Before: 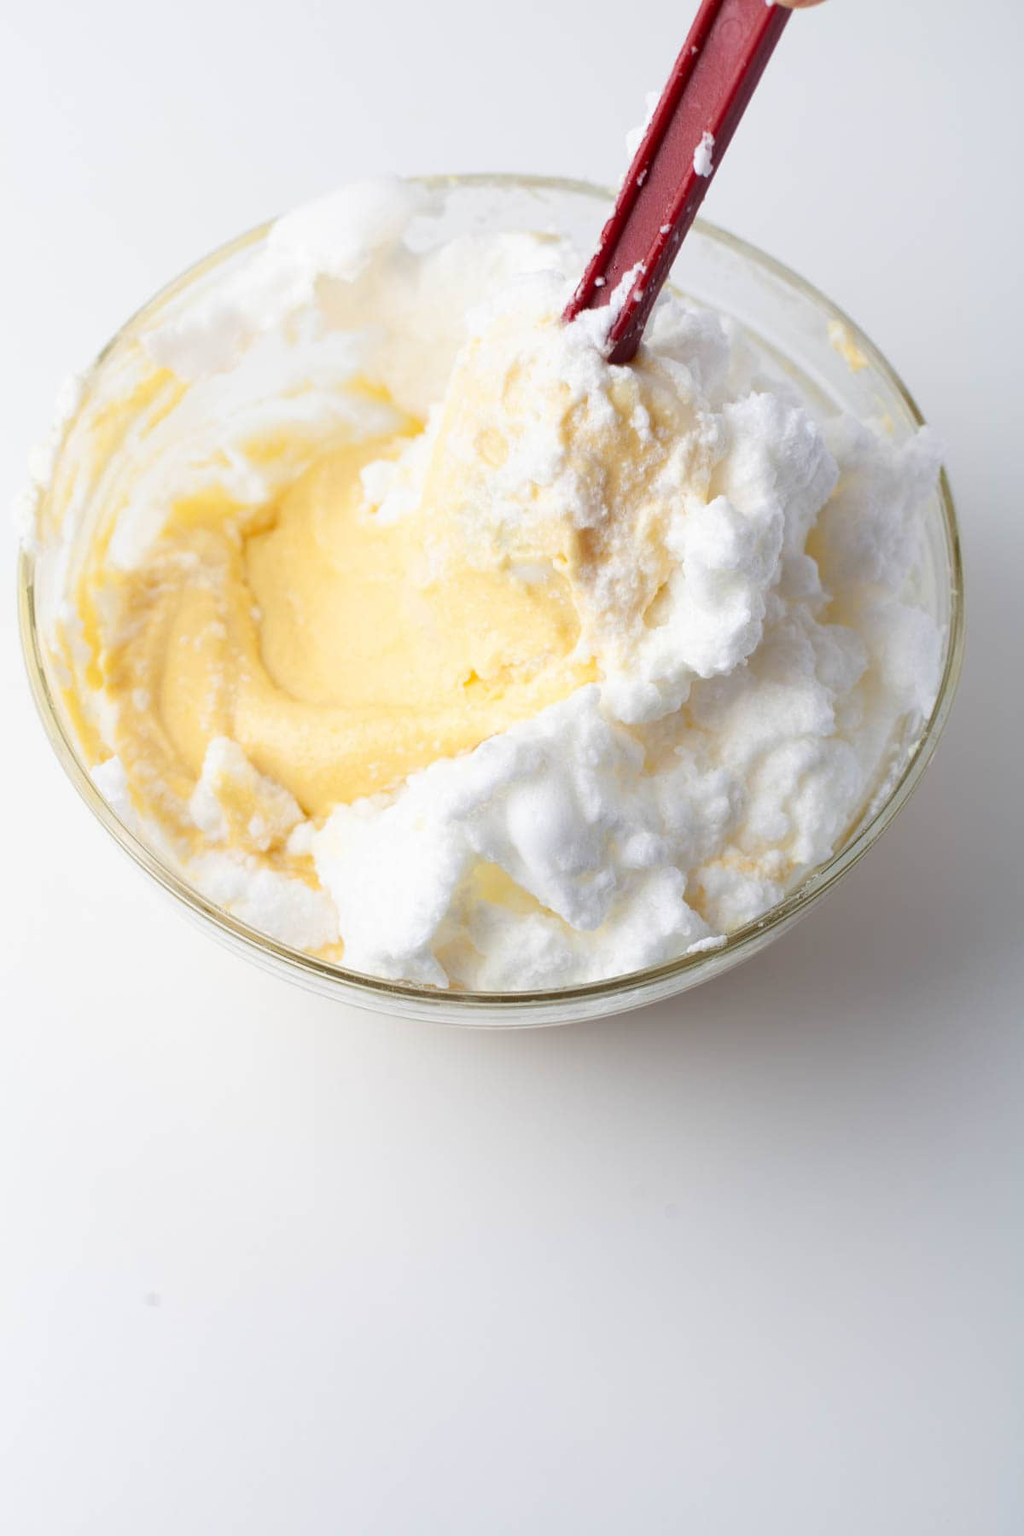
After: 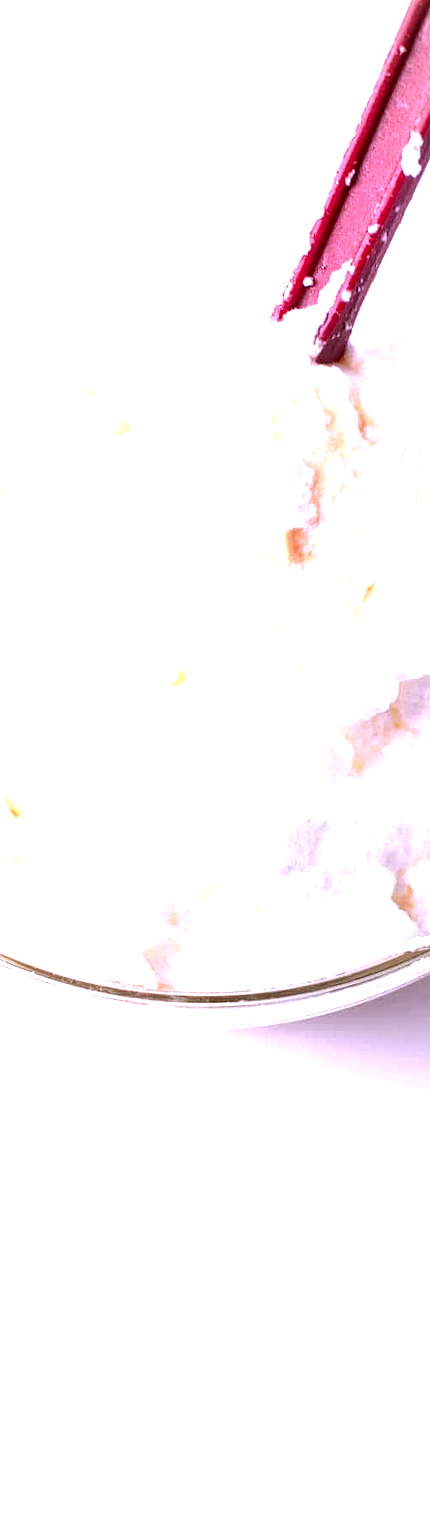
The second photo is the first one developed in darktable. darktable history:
exposure: black level correction 0, exposure 1.443 EV, compensate highlight preservation false
crop: left 28.568%, right 29.313%
color correction: highlights a* 15.14, highlights b* -25.49
vignetting: fall-off start 92.69%, center (-0.037, 0.149)
local contrast: highlights 65%, shadows 54%, detail 168%, midtone range 0.517
